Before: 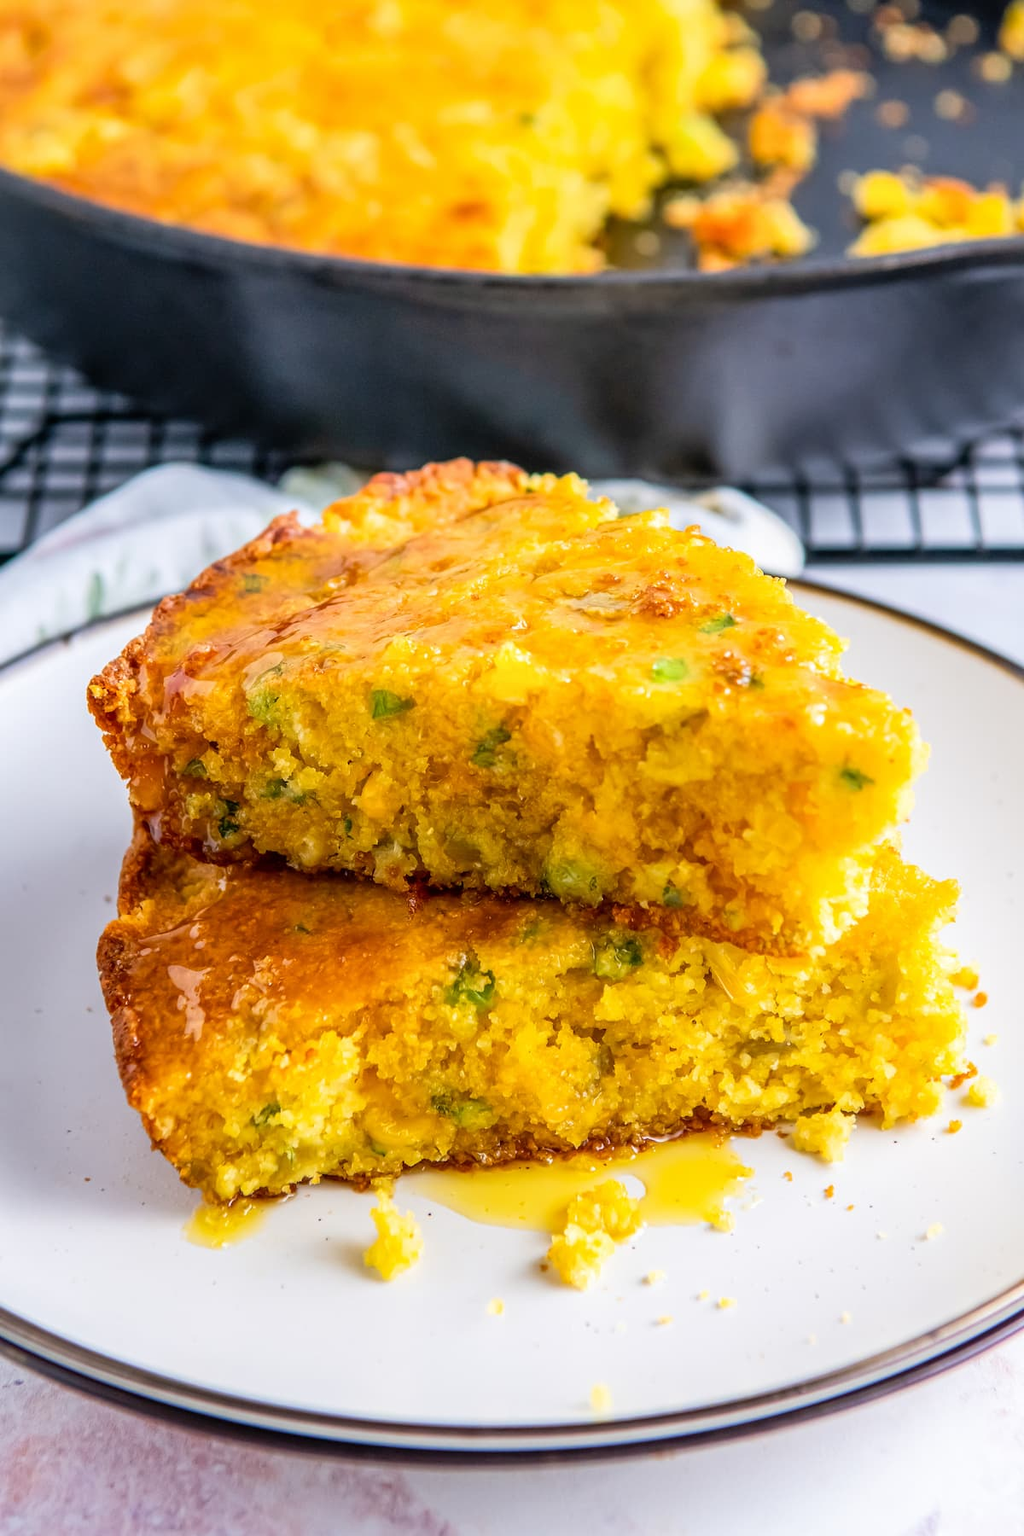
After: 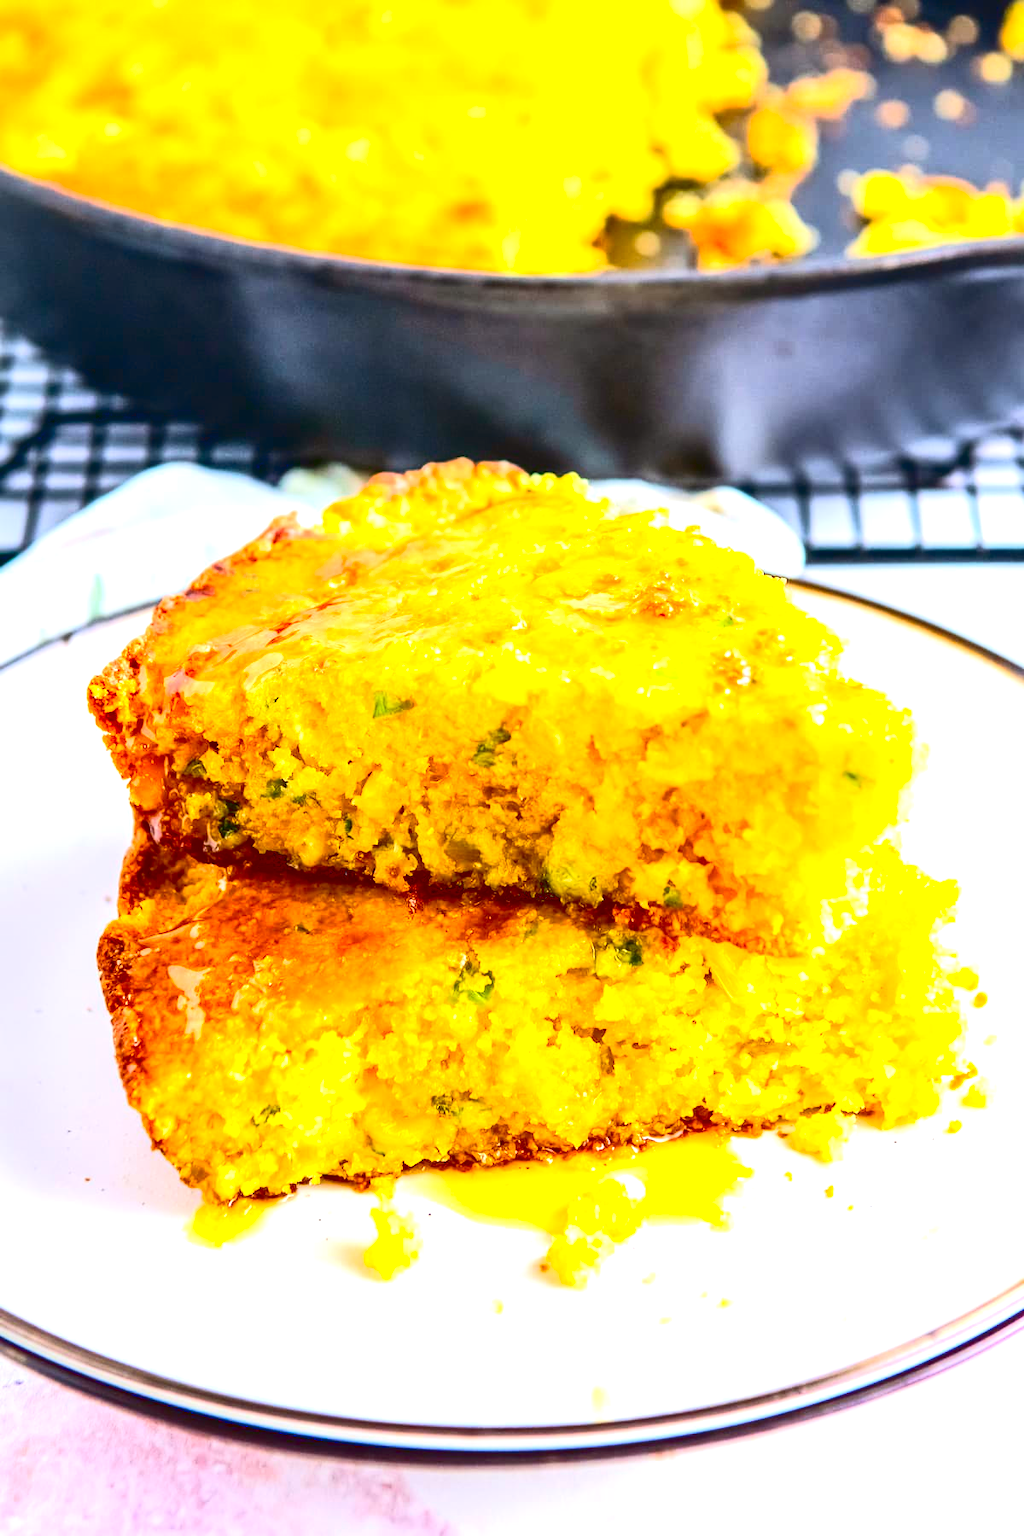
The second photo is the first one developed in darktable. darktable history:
contrast brightness saturation: contrast 0.189, brightness -0.105, saturation 0.205
exposure: black level correction 0, exposure 1.199 EV, compensate exposure bias true, compensate highlight preservation false
tone curve: curves: ch0 [(0, 0.045) (0.155, 0.169) (0.46, 0.466) (0.751, 0.788) (1, 0.961)]; ch1 [(0, 0) (0.43, 0.408) (0.472, 0.469) (0.505, 0.503) (0.553, 0.563) (0.592, 0.581) (0.631, 0.625) (1, 1)]; ch2 [(0, 0) (0.505, 0.495) (0.55, 0.557) (0.583, 0.573) (1, 1)], color space Lab, linked channels, preserve colors none
color balance rgb: shadows lift › chroma 2.001%, shadows lift › hue 48.3°, perceptual saturation grading › global saturation 0.072%, global vibrance 20%
